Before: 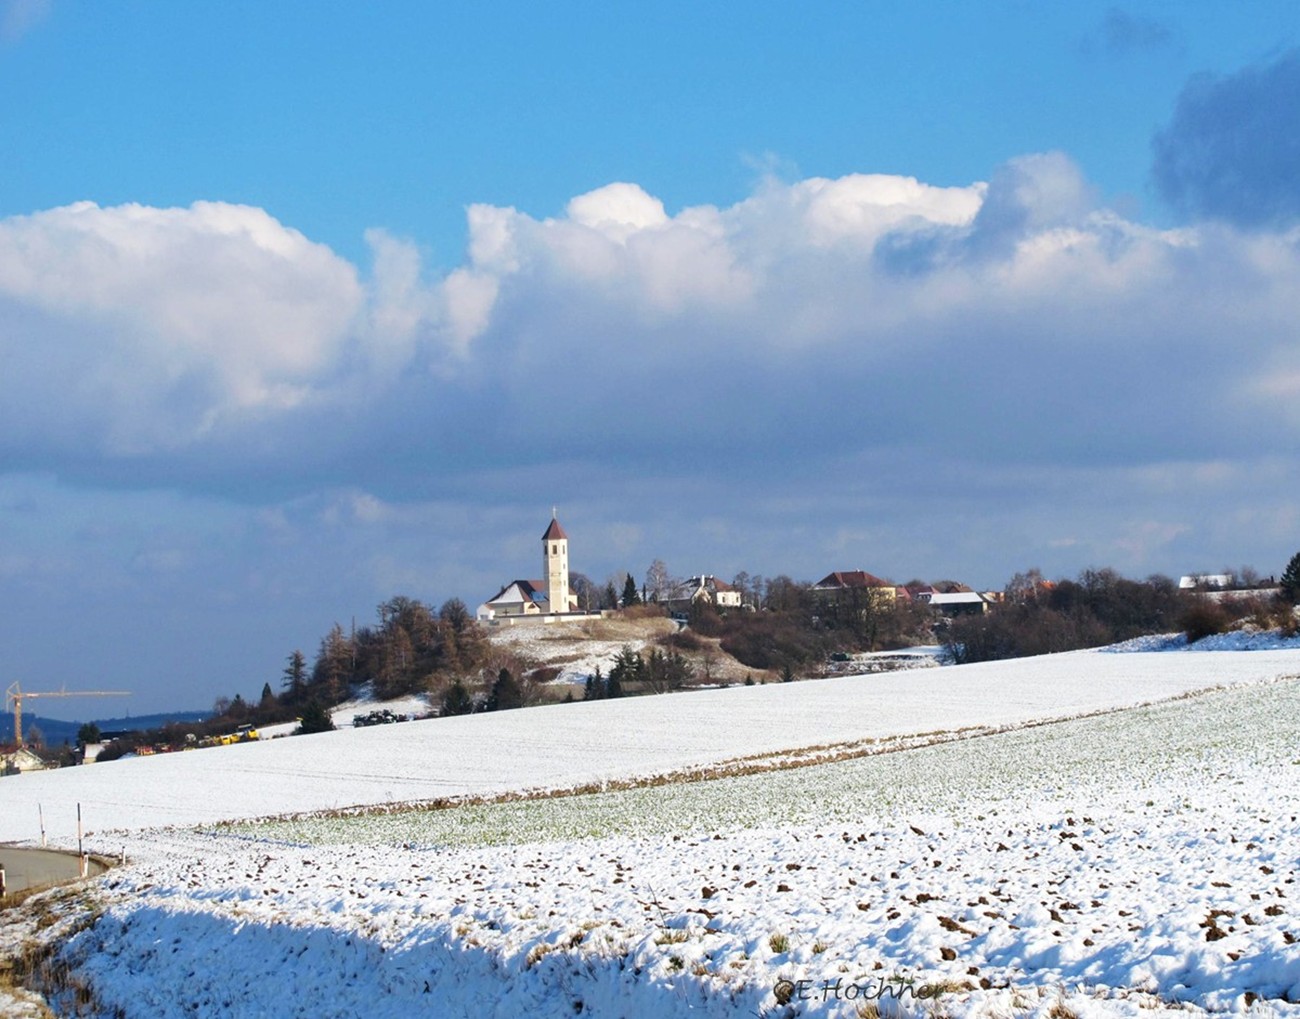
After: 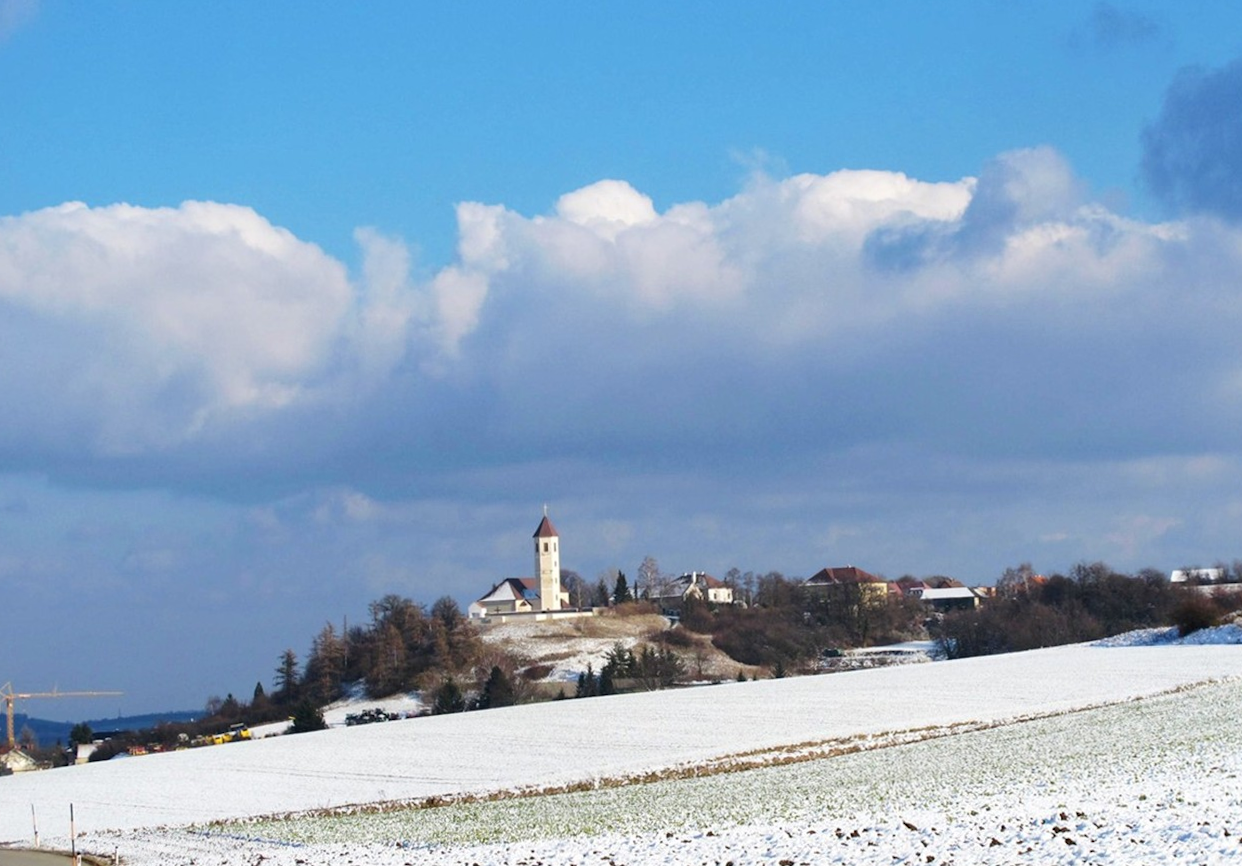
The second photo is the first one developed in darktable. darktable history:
crop and rotate: angle 0.338°, left 0.373%, right 3.319%, bottom 14.333%
